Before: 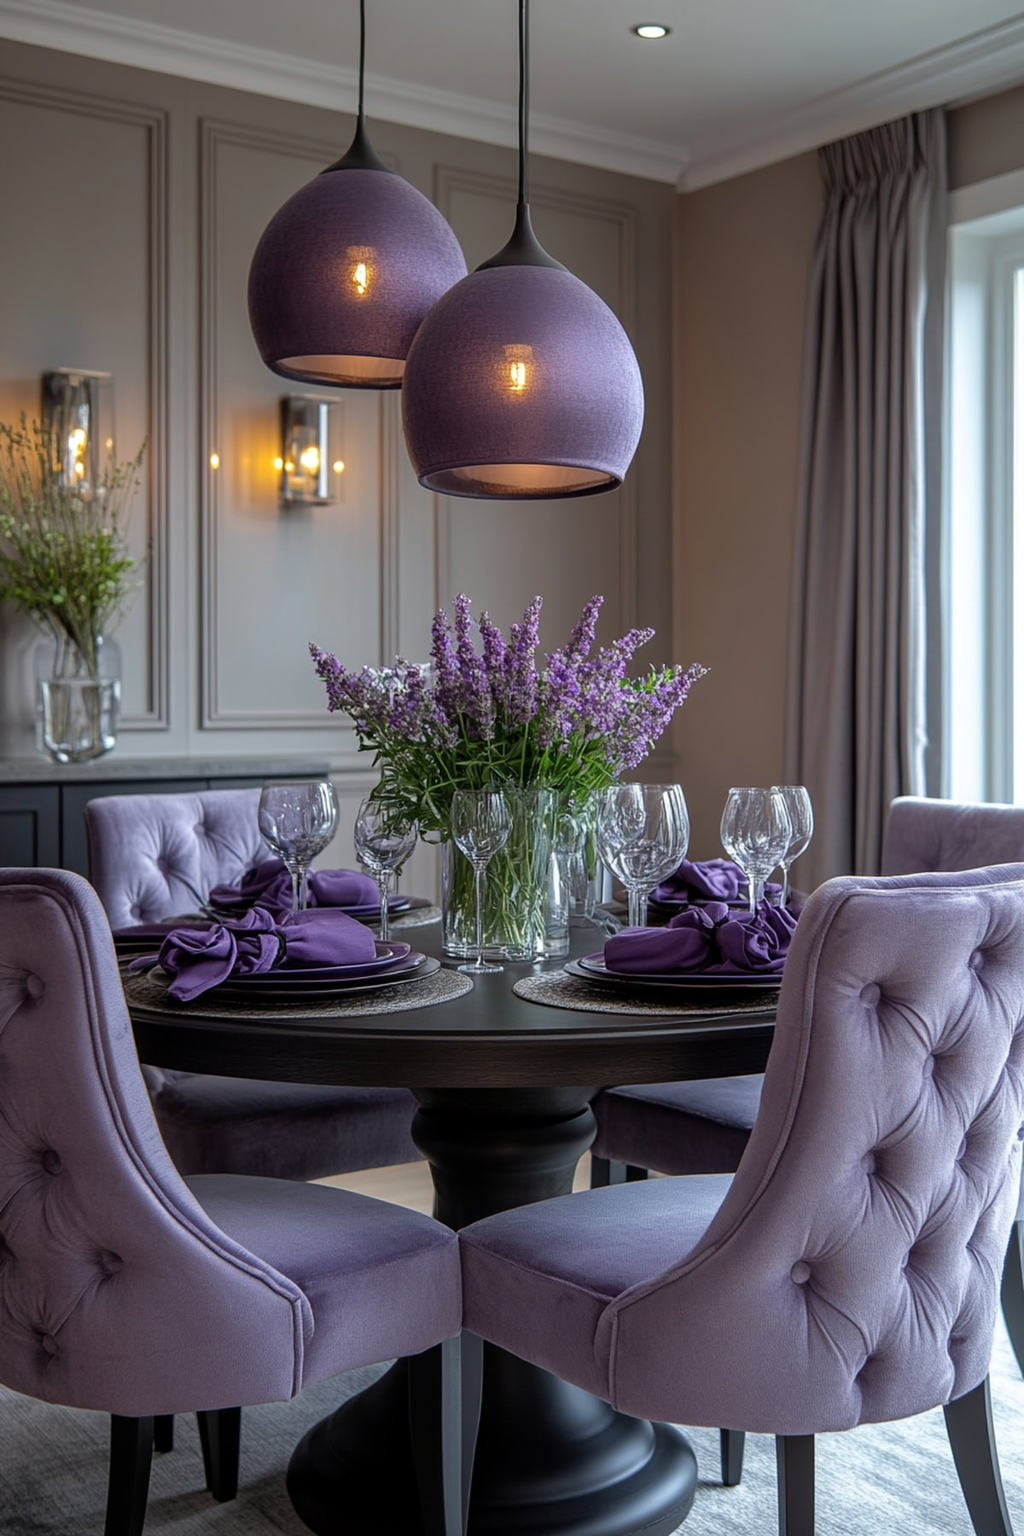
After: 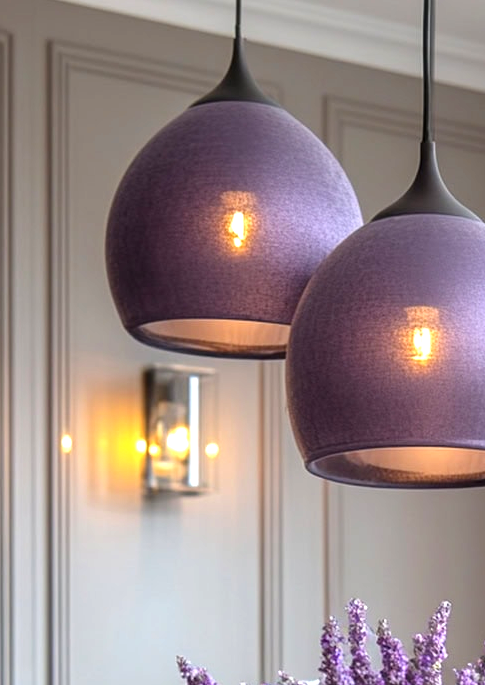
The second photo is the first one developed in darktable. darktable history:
exposure: exposure 1.001 EV, compensate highlight preservation false
crop: left 15.496%, top 5.43%, right 44.026%, bottom 56.511%
